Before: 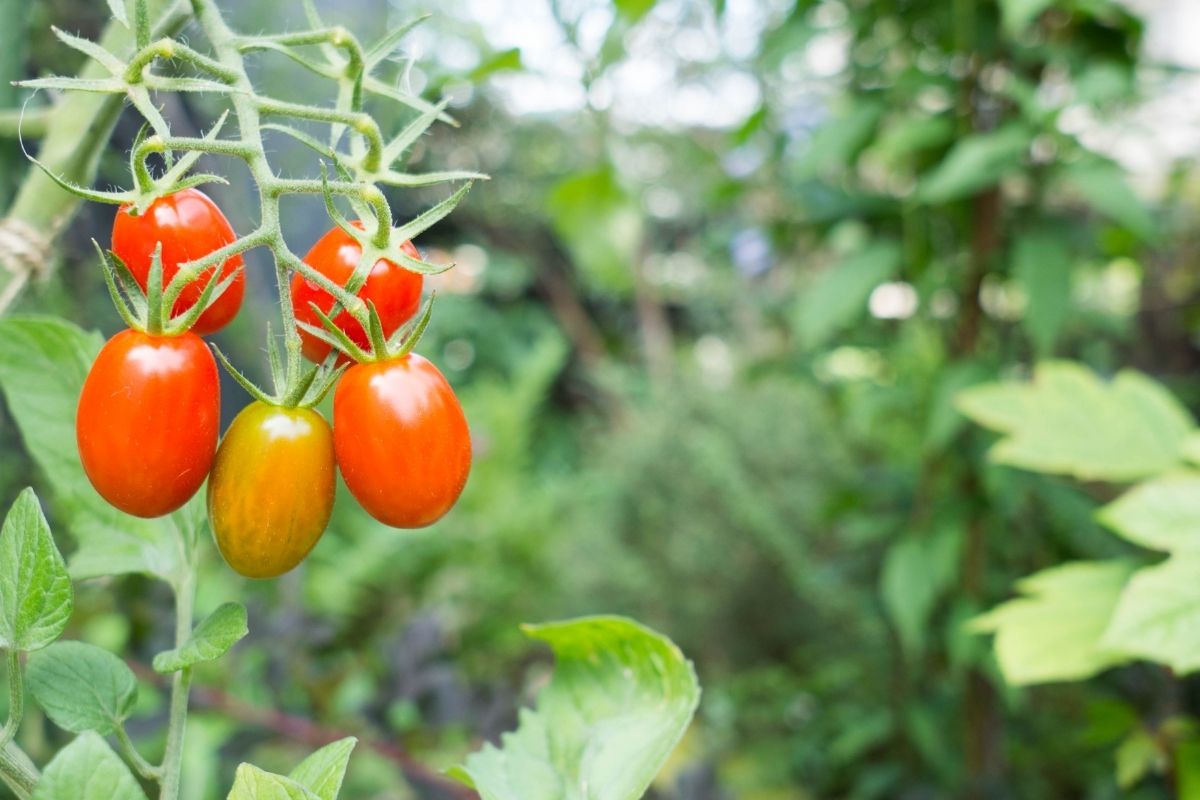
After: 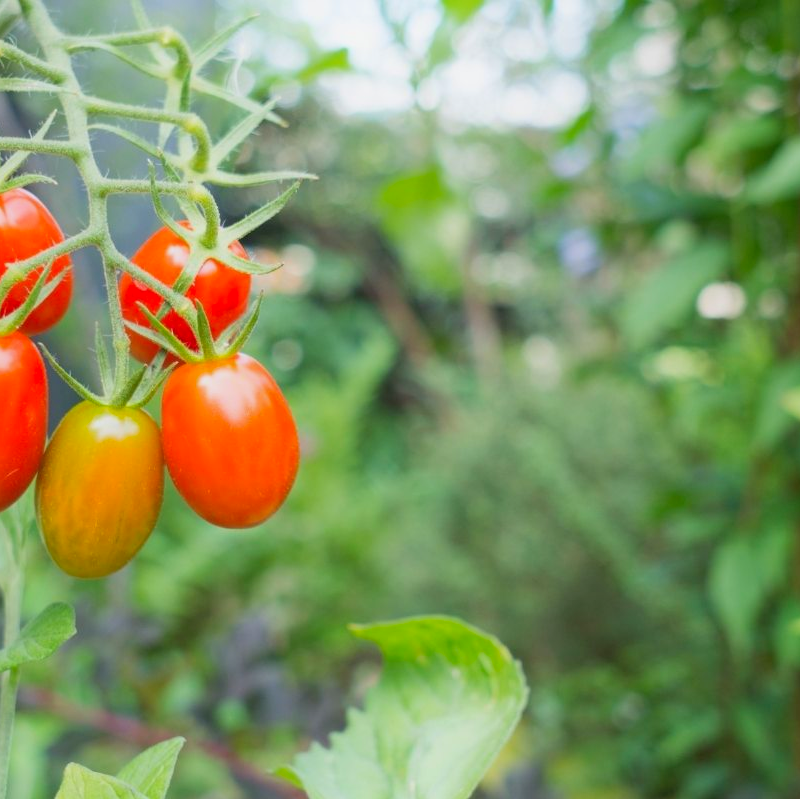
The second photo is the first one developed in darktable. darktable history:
contrast brightness saturation: brightness 0.09, saturation 0.193
shadows and highlights: shadows -22.75, highlights 46.85, soften with gaussian
crop and rotate: left 14.357%, right 18.925%
tone equalizer: -8 EV 0.222 EV, -7 EV 0.438 EV, -6 EV 0.39 EV, -5 EV 0.246 EV, -3 EV -0.248 EV, -2 EV -0.418 EV, -1 EV -0.406 EV, +0 EV -0.225 EV, mask exposure compensation -0.5 EV
